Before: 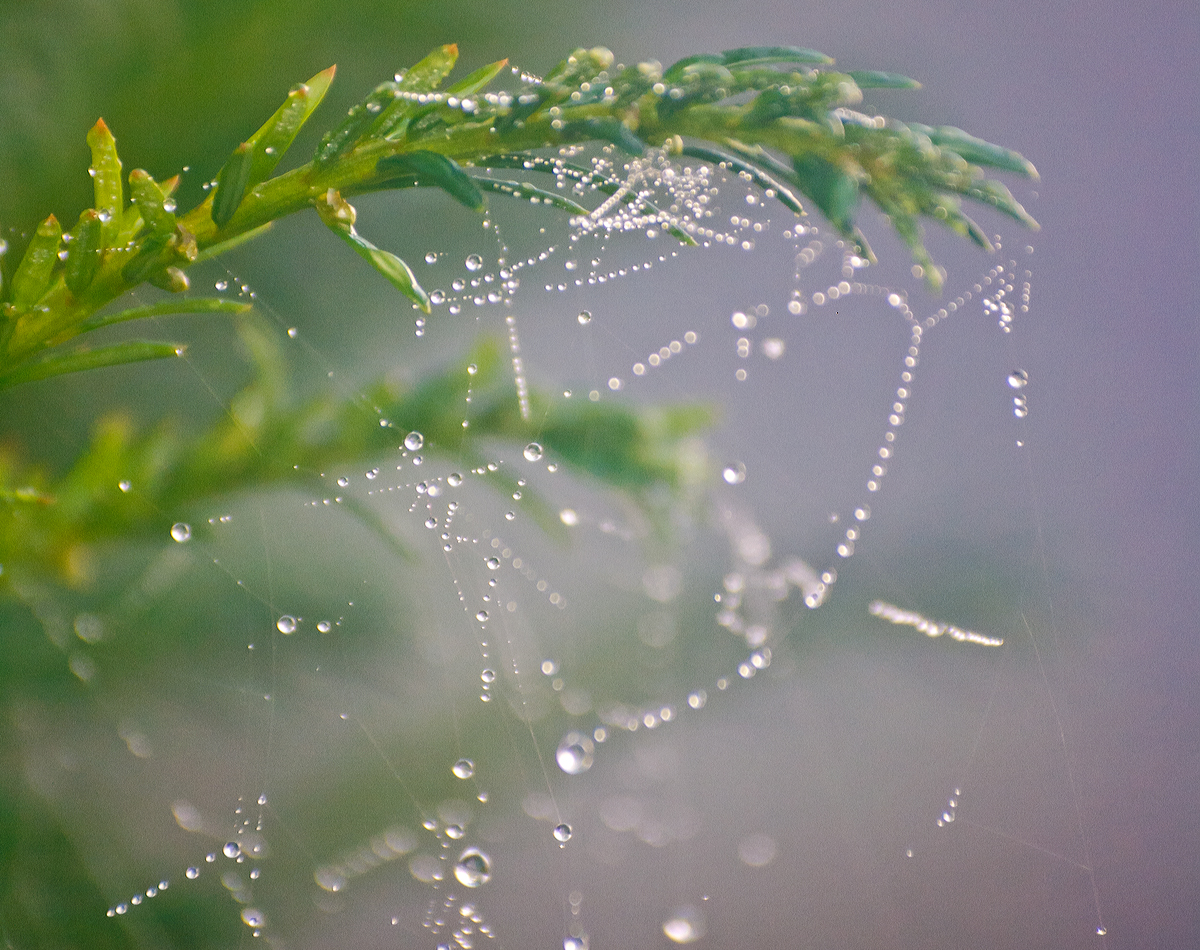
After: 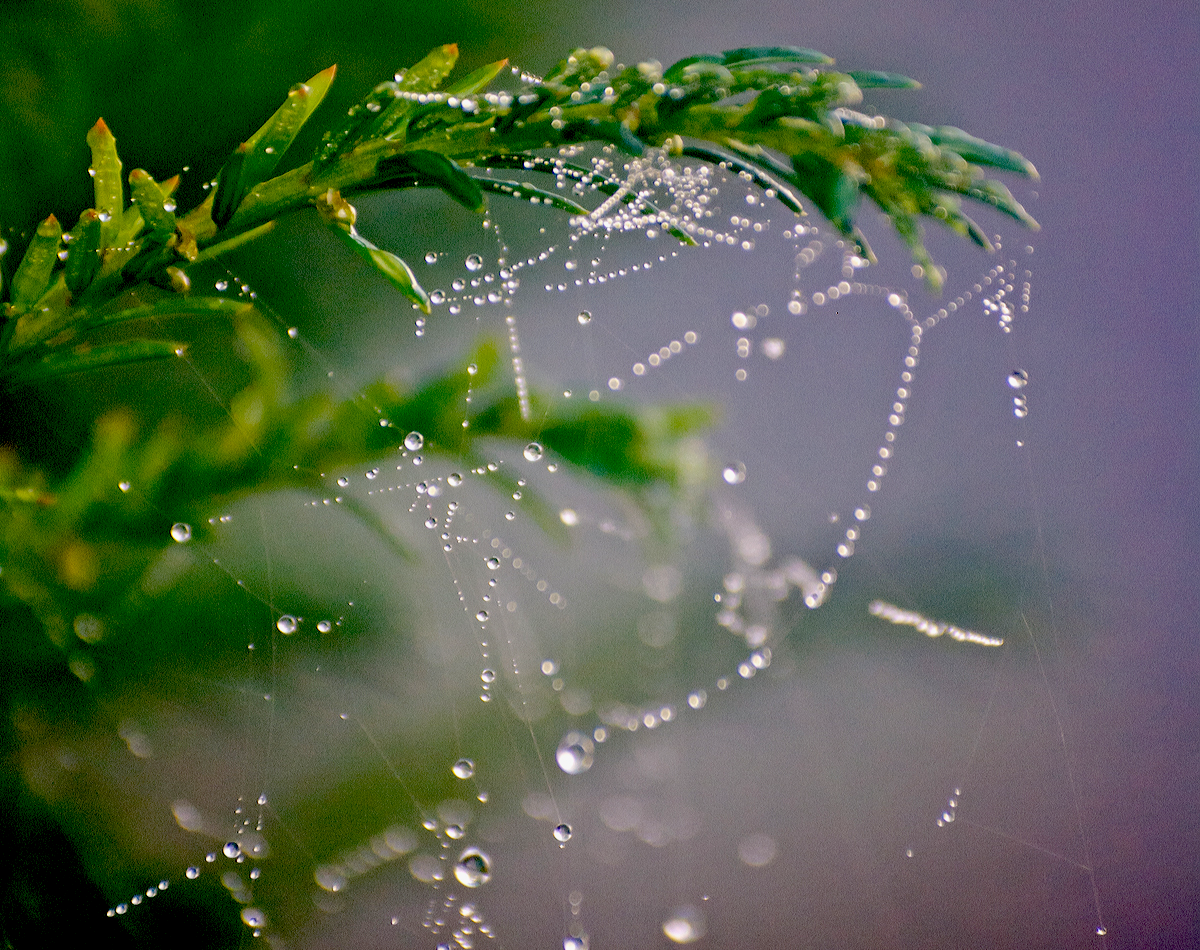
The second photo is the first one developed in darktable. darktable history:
exposure: black level correction 0.098, exposure -0.093 EV, compensate highlight preservation false
